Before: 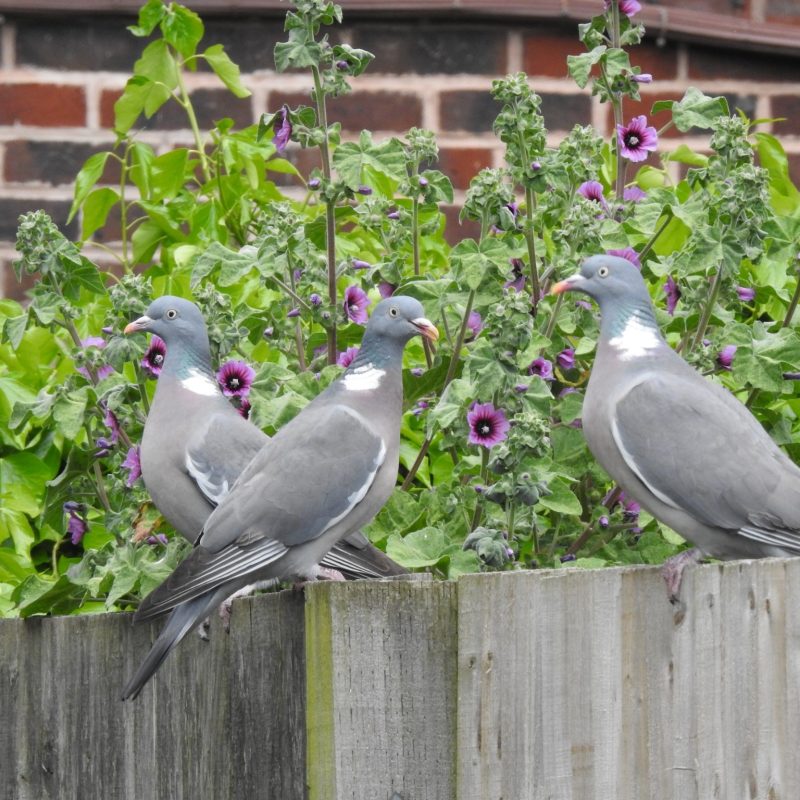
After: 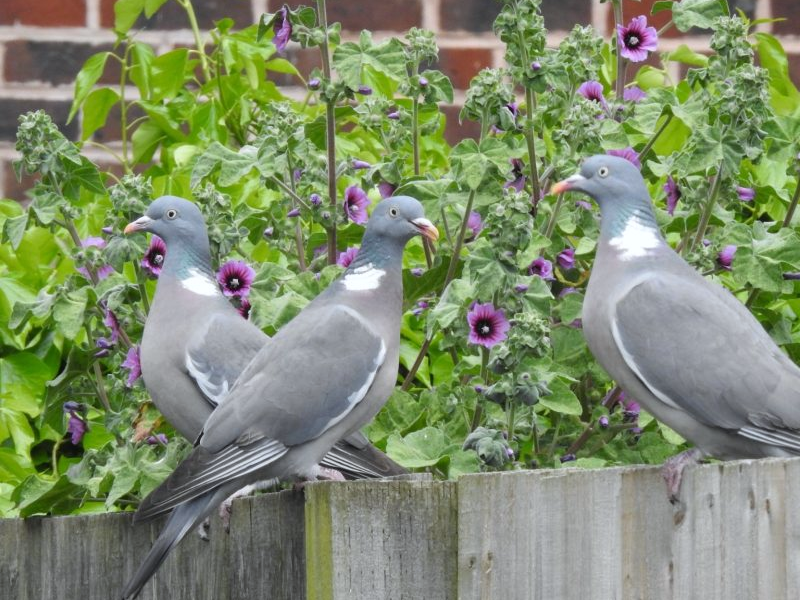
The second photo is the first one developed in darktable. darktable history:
white balance: red 0.982, blue 1.018
crop and rotate: top 12.5%, bottom 12.5%
